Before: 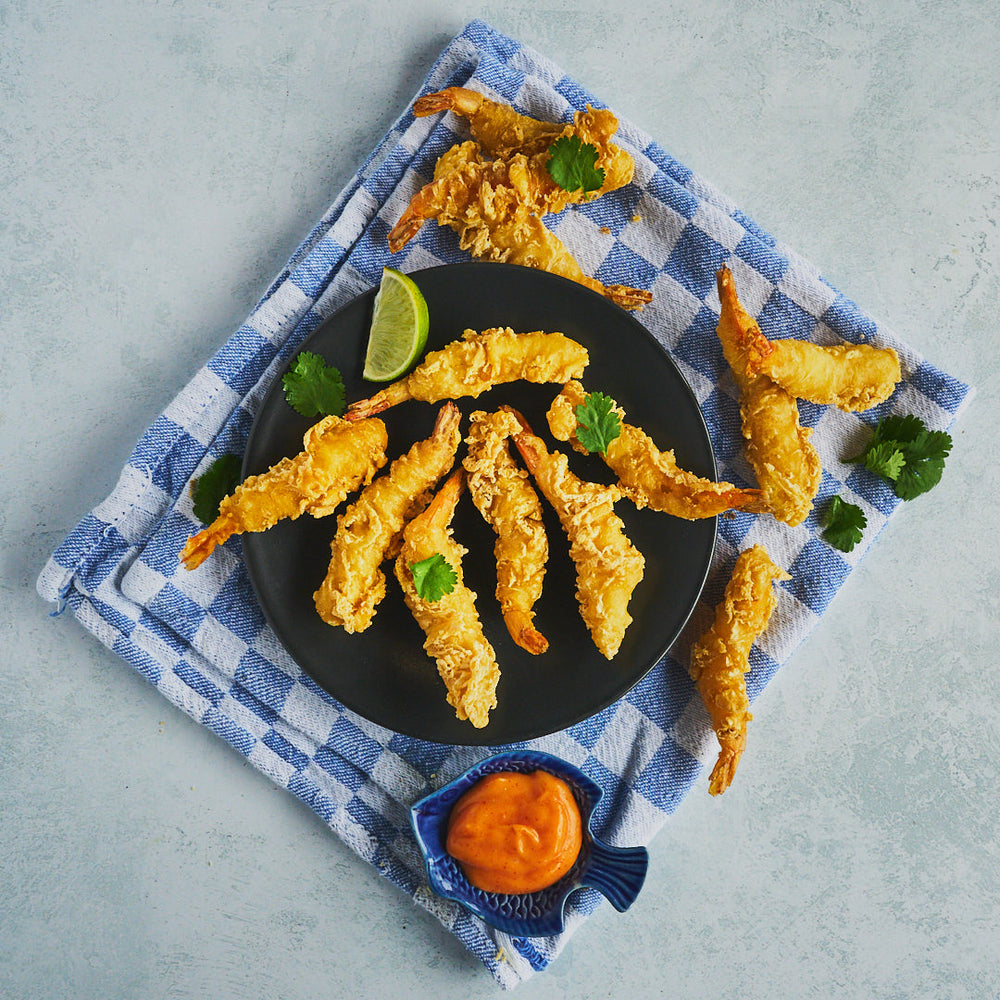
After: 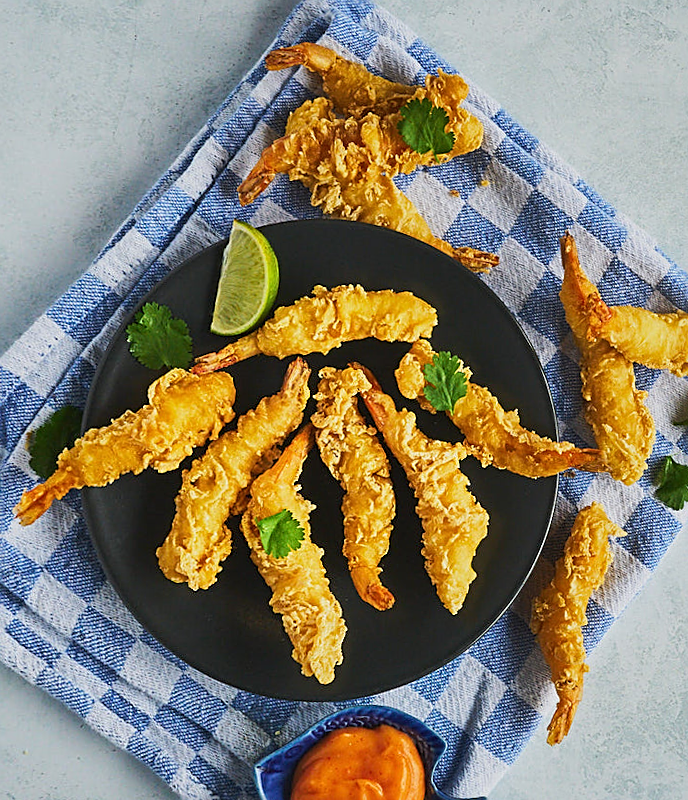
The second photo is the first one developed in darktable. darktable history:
crop: left 18.479%, right 12.2%, bottom 13.971%
sharpen: on, module defaults
rotate and perspective: rotation 0.679°, lens shift (horizontal) 0.136, crop left 0.009, crop right 0.991, crop top 0.078, crop bottom 0.95
